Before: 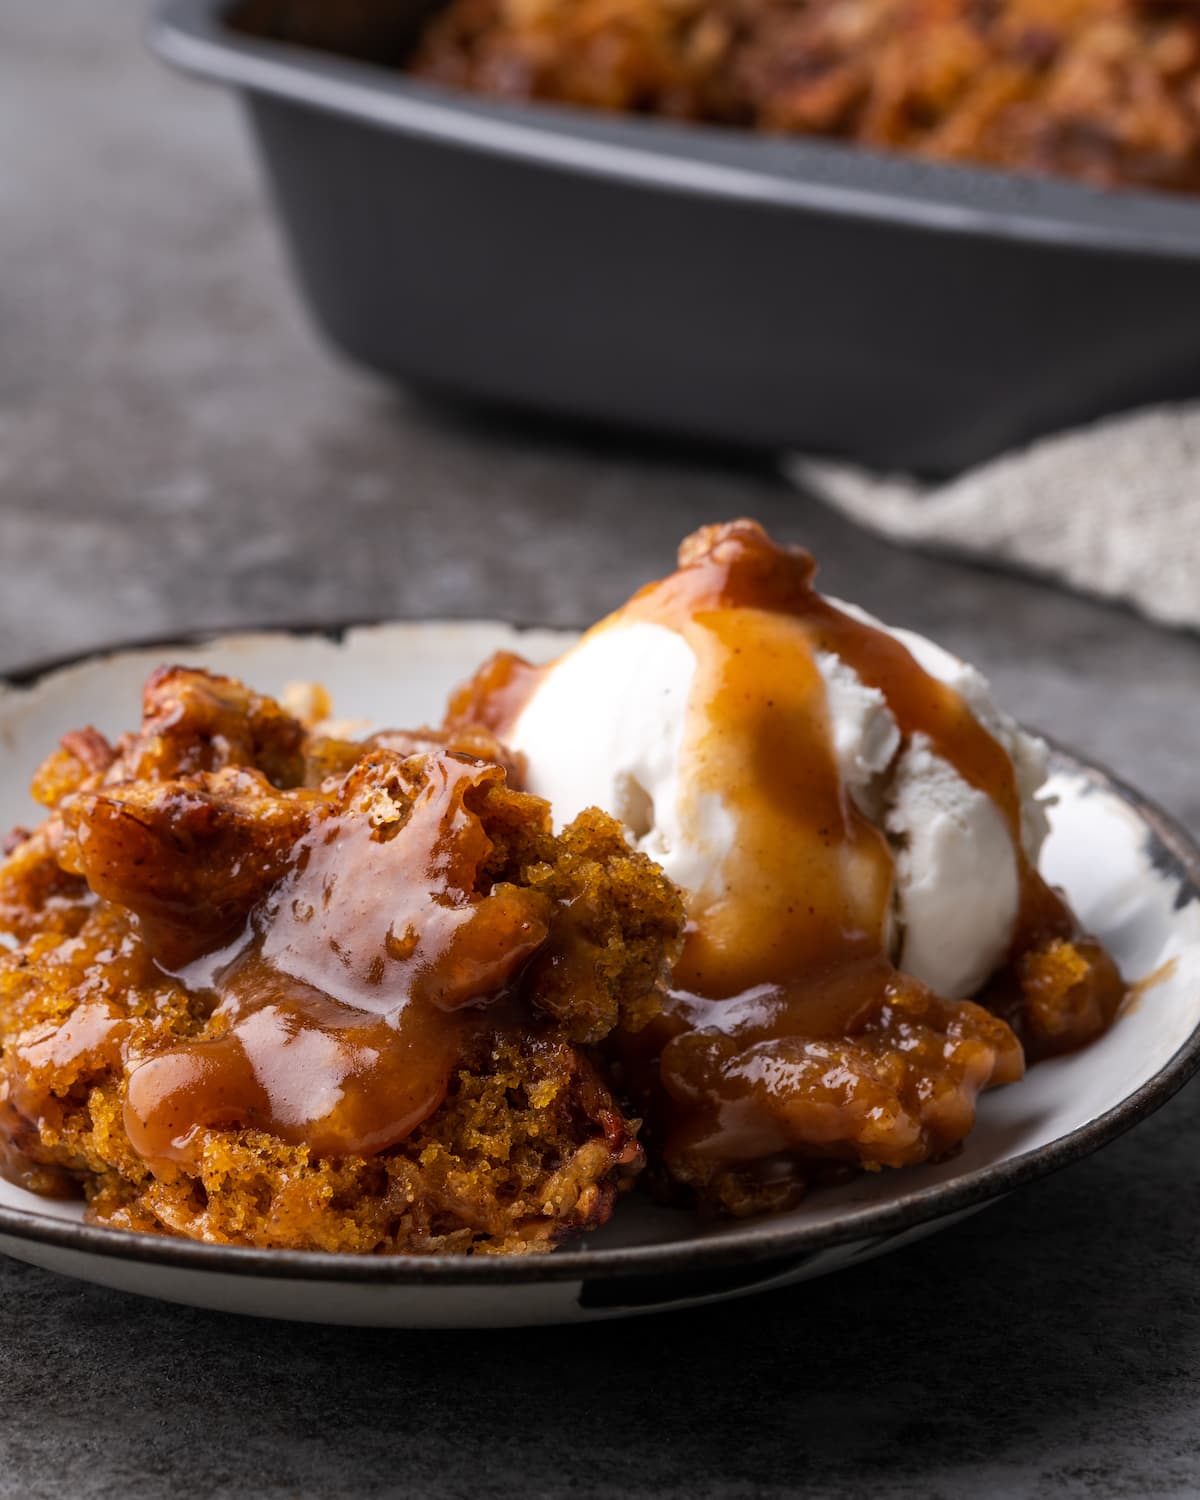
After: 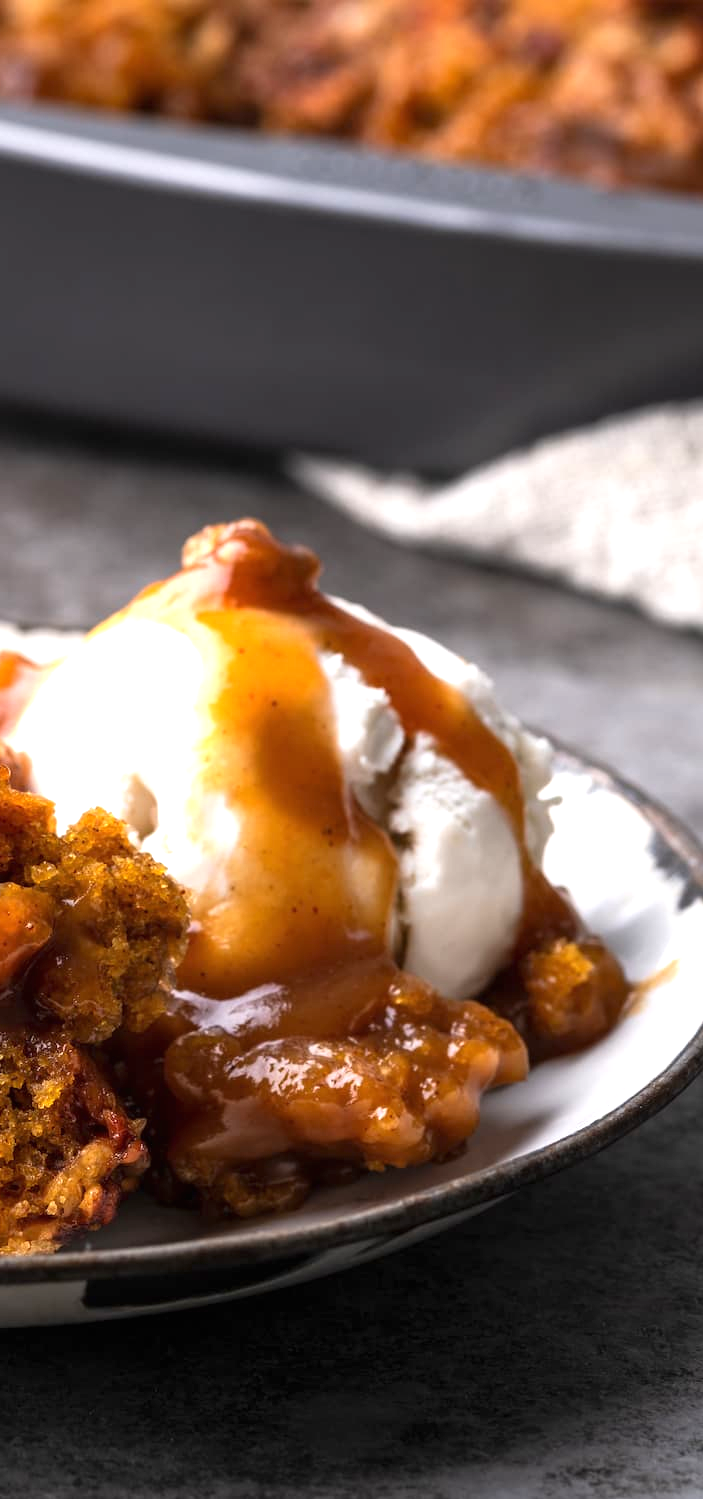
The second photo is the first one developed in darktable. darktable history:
exposure: black level correction 0, exposure 0.95 EV, compensate exposure bias true, compensate highlight preservation false
crop: left 41.402%
